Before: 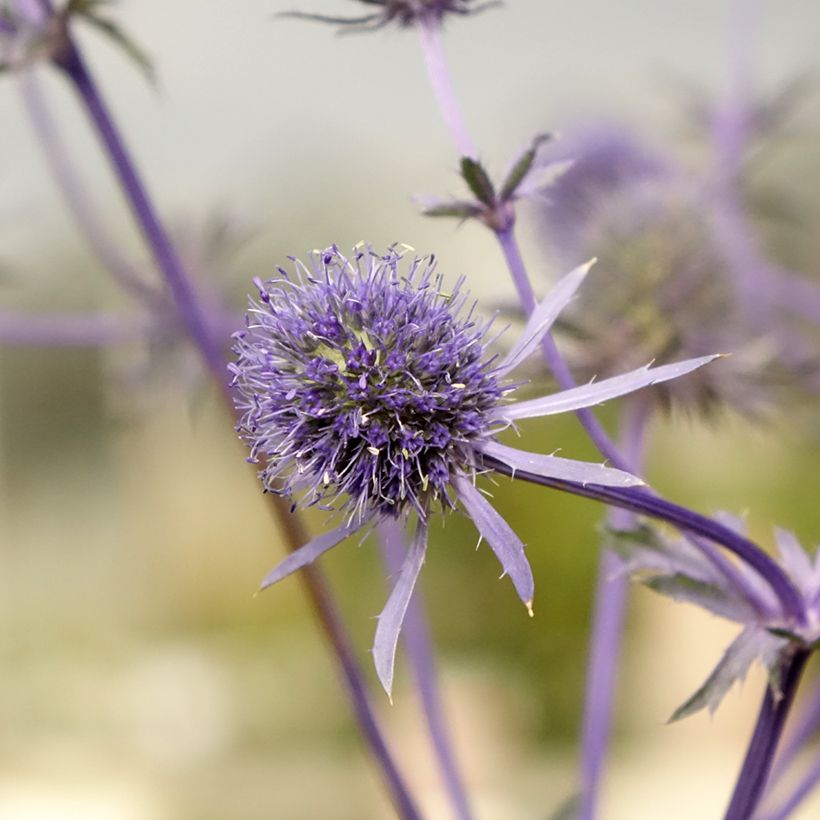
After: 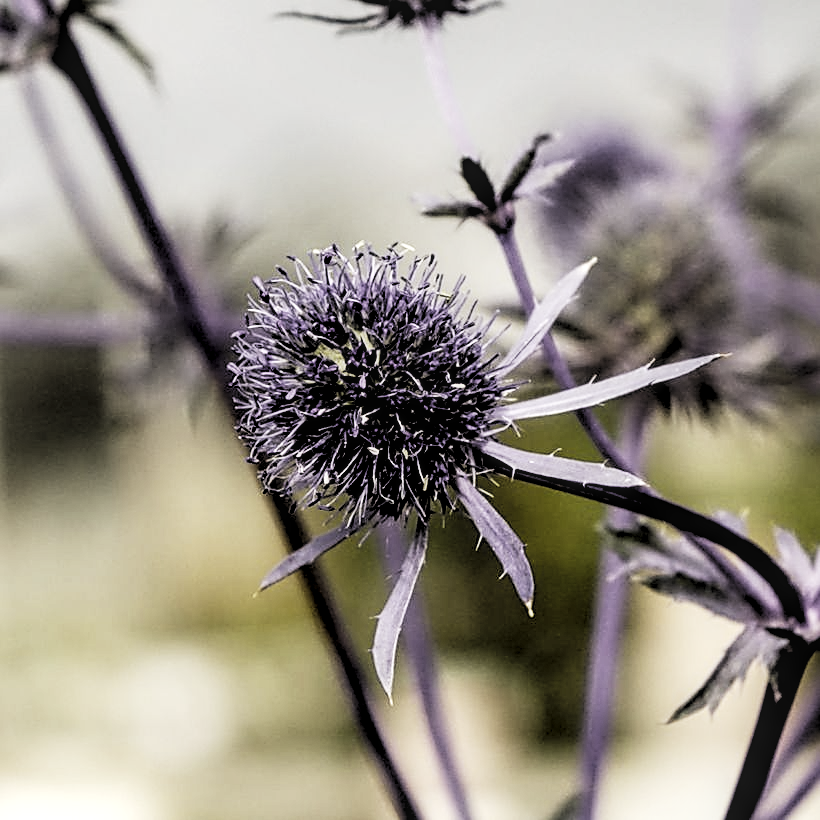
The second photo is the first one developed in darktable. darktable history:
levels: levels [0.514, 0.759, 1]
sharpen: on, module defaults
local contrast: on, module defaults
base curve: curves: ch0 [(0, 0) (0.028, 0.03) (0.121, 0.232) (0.46, 0.748) (0.859, 0.968) (1, 1)], preserve colors none
